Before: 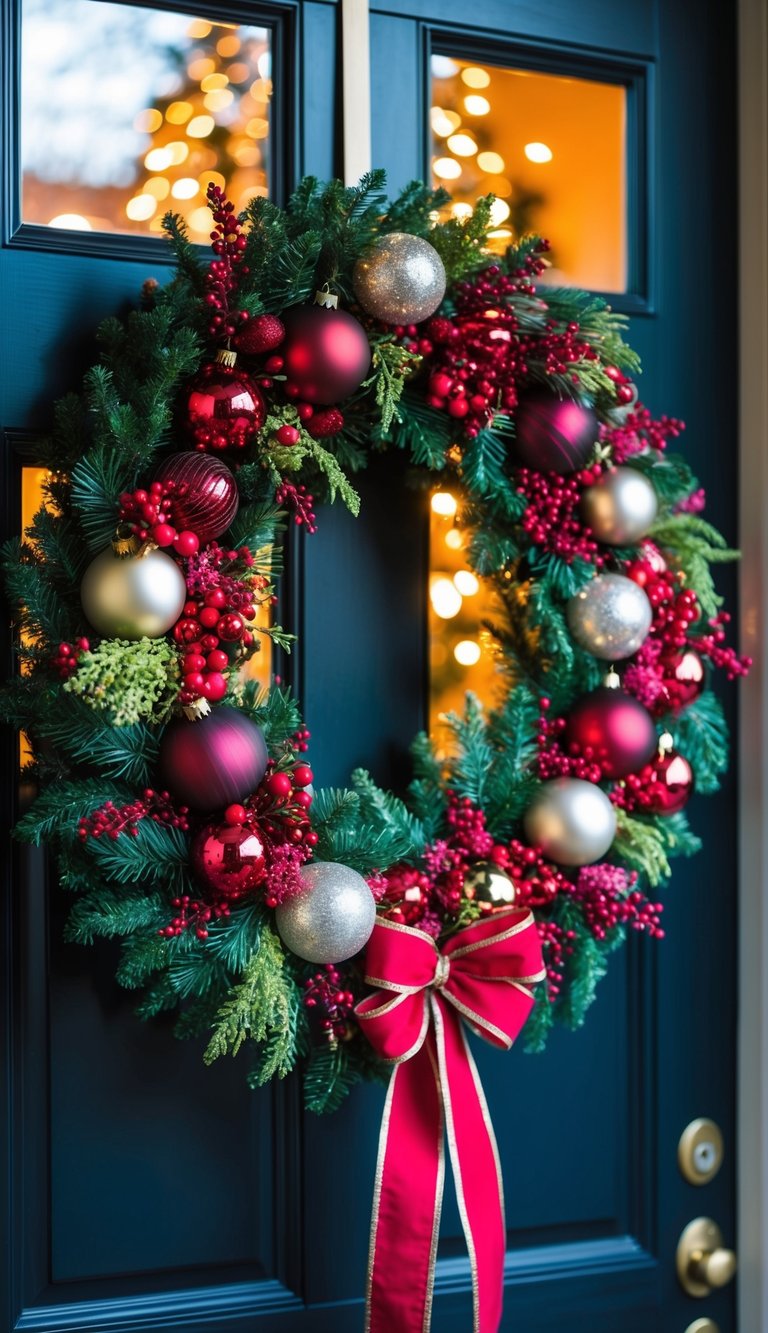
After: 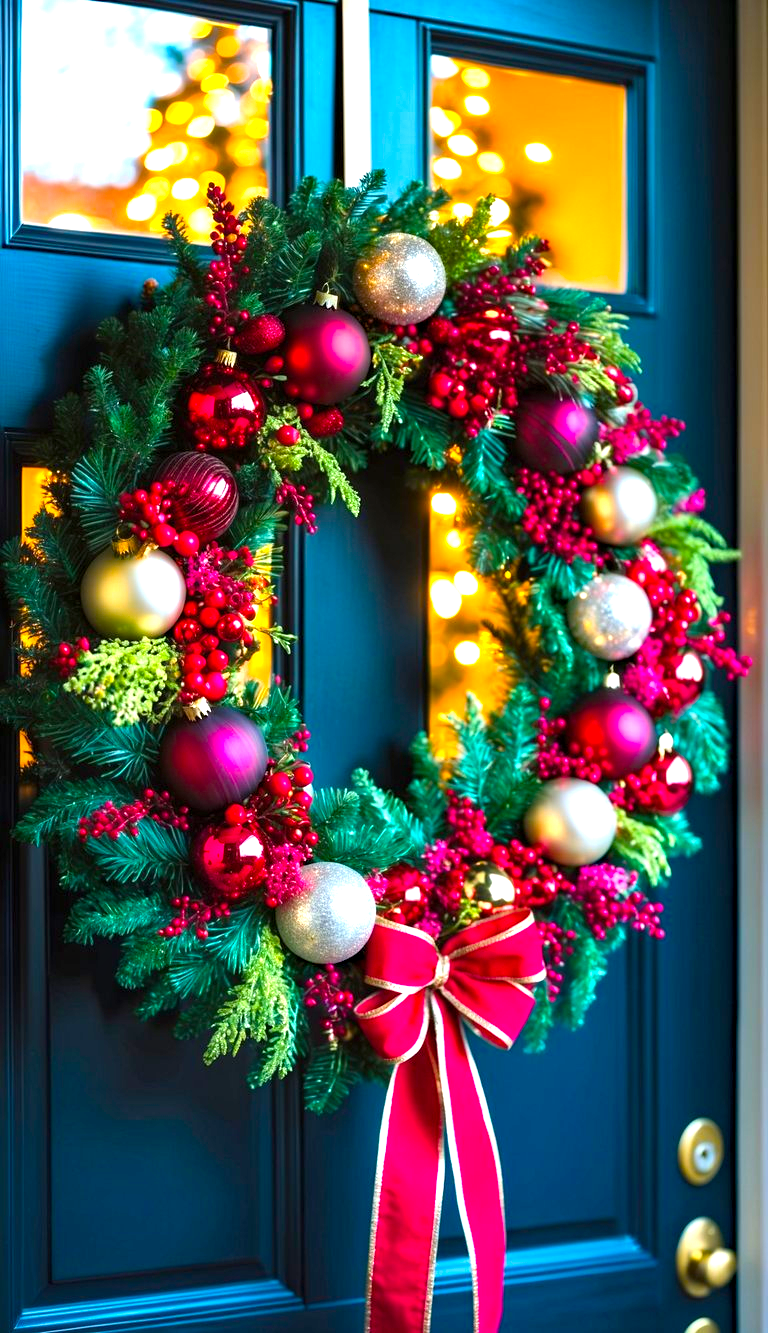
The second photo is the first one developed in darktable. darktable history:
haze removal: compatibility mode true, adaptive false
color balance rgb: perceptual saturation grading › global saturation 30.631%, global vibrance 20%
exposure: exposure 1.147 EV, compensate highlight preservation false
